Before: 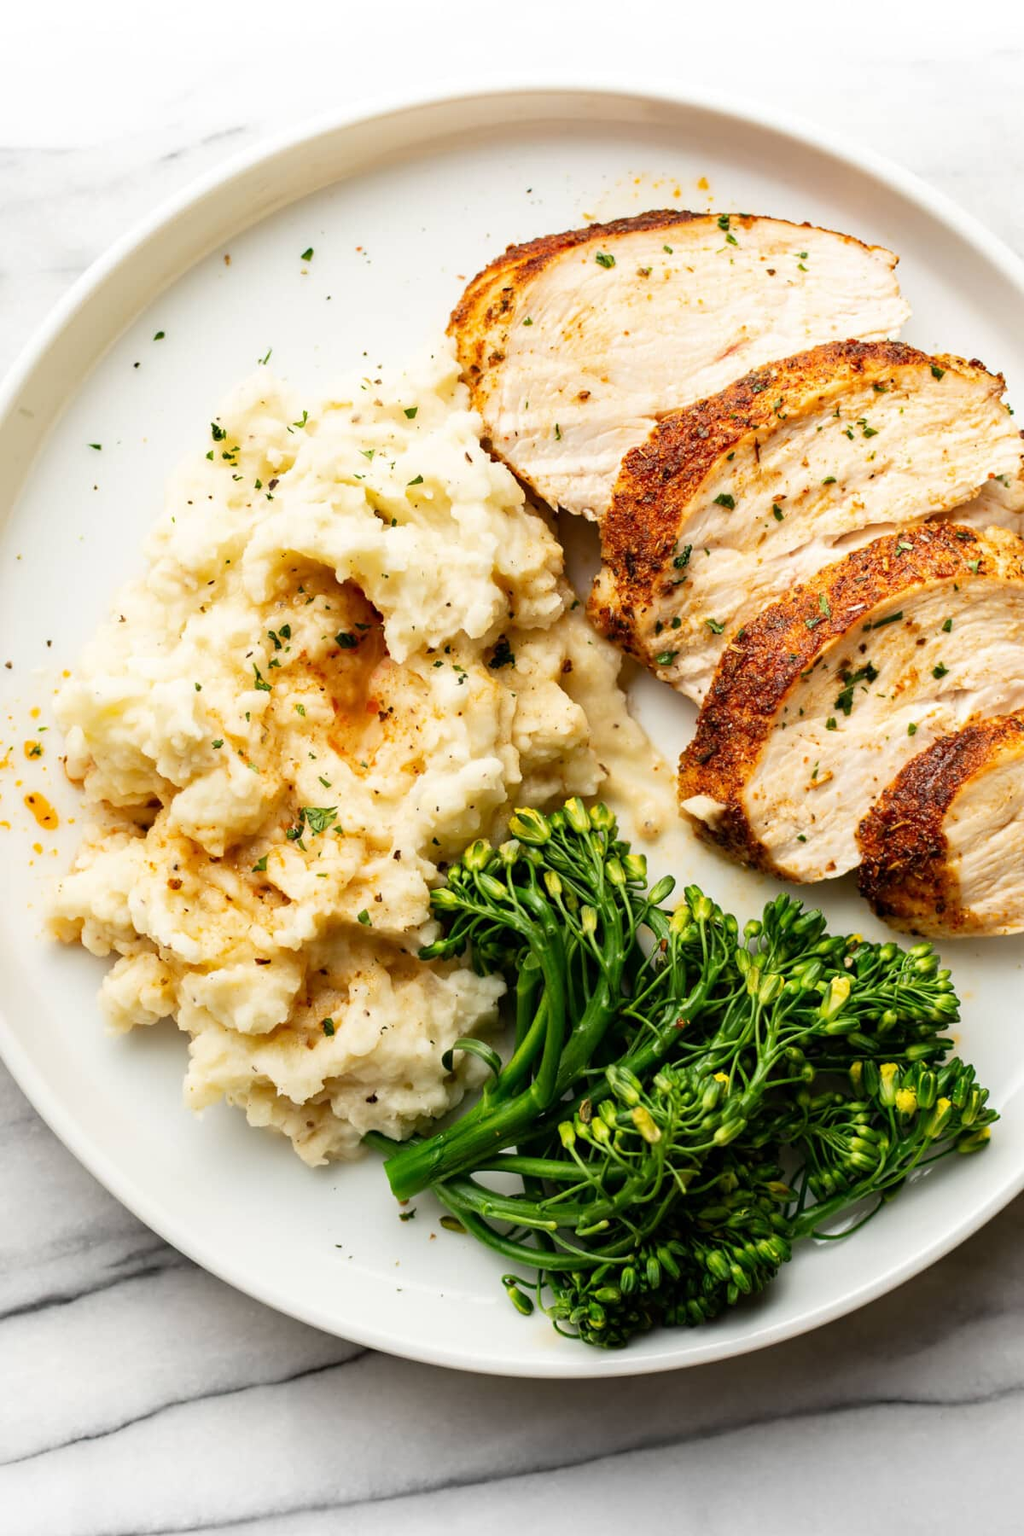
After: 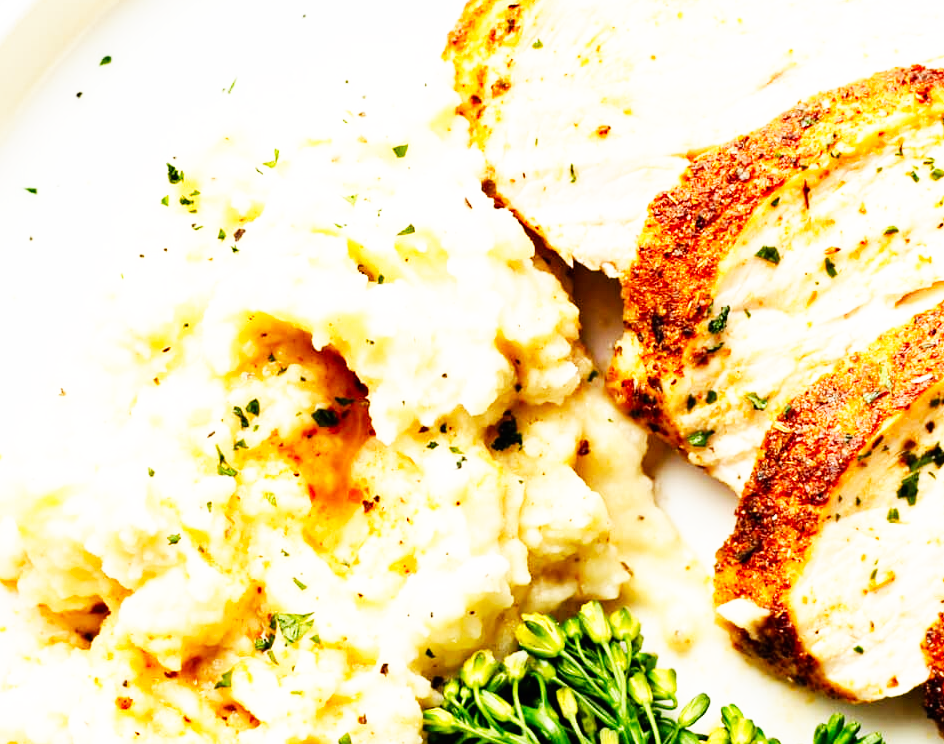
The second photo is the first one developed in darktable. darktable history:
base curve: curves: ch0 [(0, 0) (0.007, 0.004) (0.027, 0.03) (0.046, 0.07) (0.207, 0.54) (0.442, 0.872) (0.673, 0.972) (1, 1)], preserve colors none
crop: left 6.814%, top 18.513%, right 14.503%, bottom 40.12%
